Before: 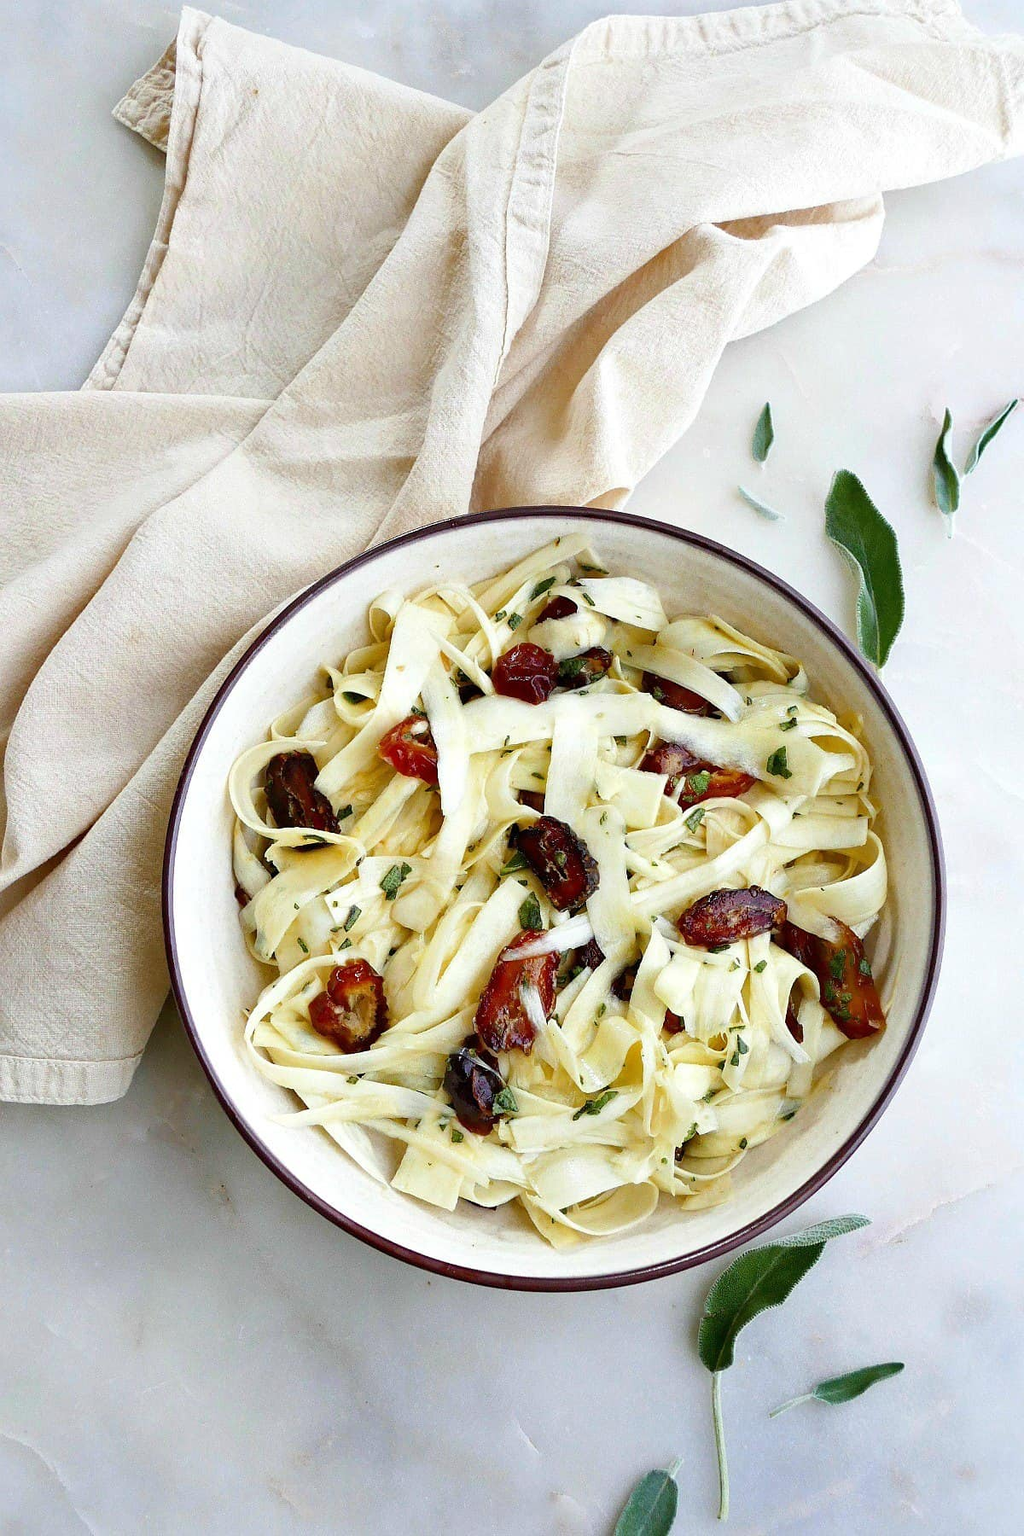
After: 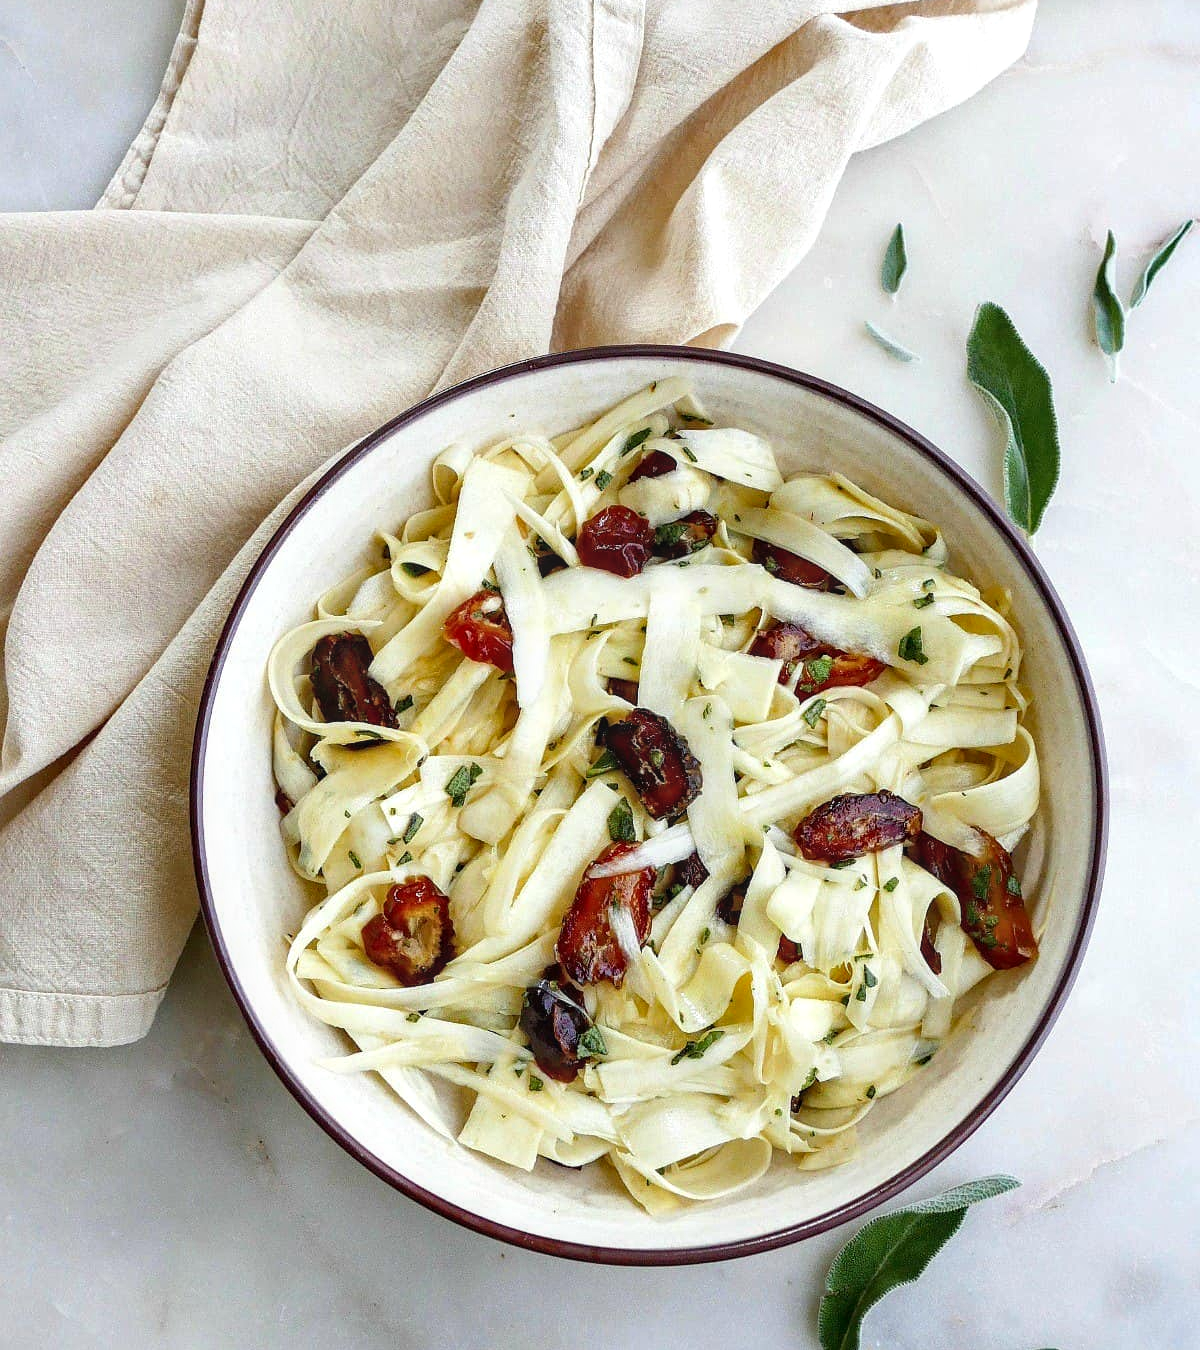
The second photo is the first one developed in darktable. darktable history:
crop: top 13.819%, bottom 11.169%
local contrast: on, module defaults
